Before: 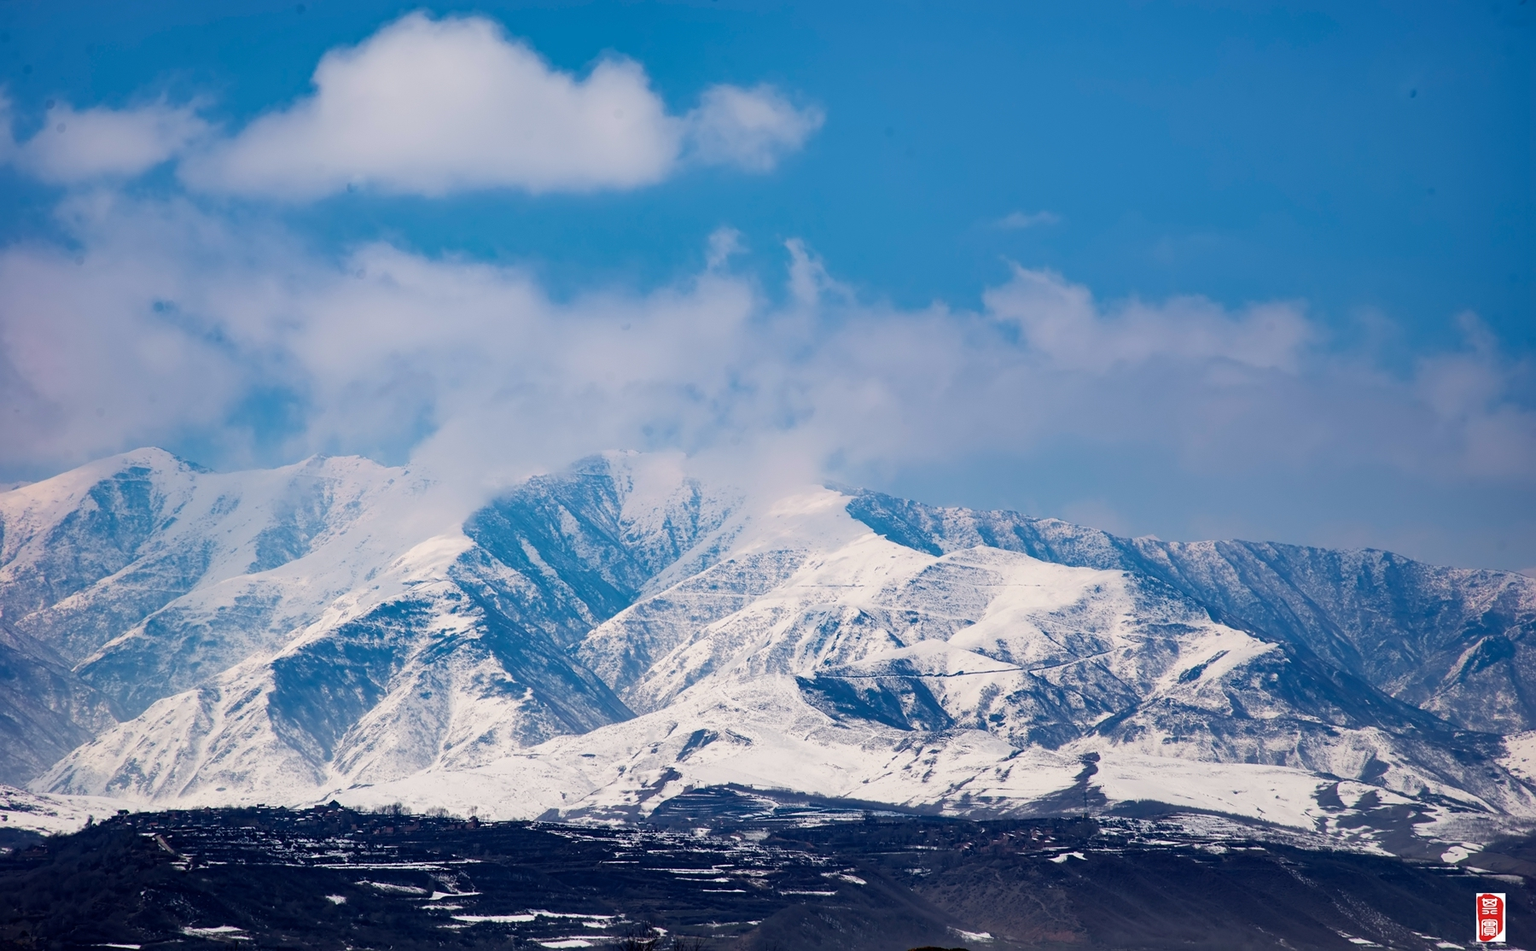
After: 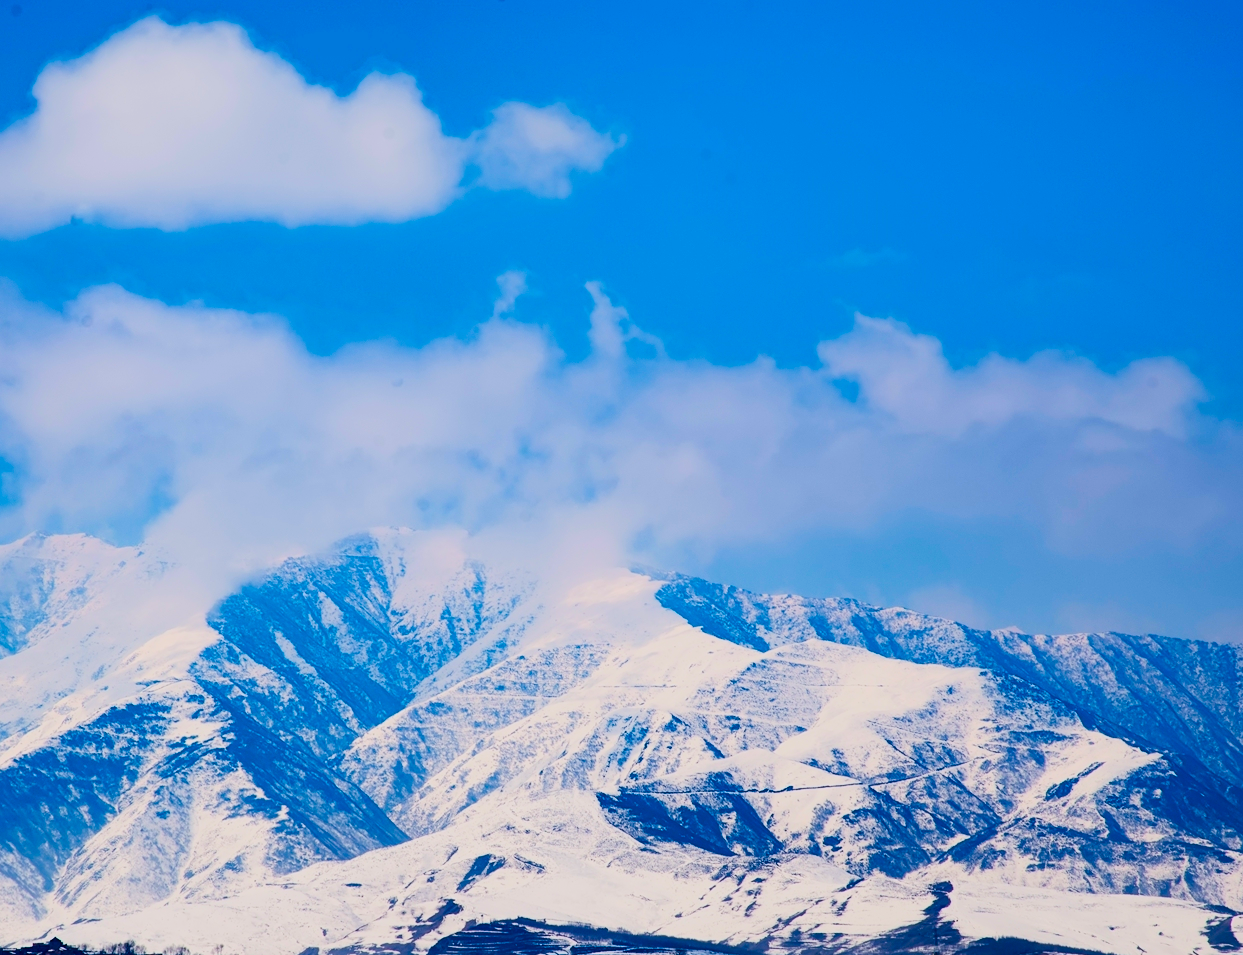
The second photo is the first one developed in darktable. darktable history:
crop: left 18.673%, right 12.265%, bottom 14.256%
contrast brightness saturation: contrast 0.255, brightness 0.011, saturation 0.85
filmic rgb: black relative exposure -7.65 EV, white relative exposure 4.56 EV, hardness 3.61
